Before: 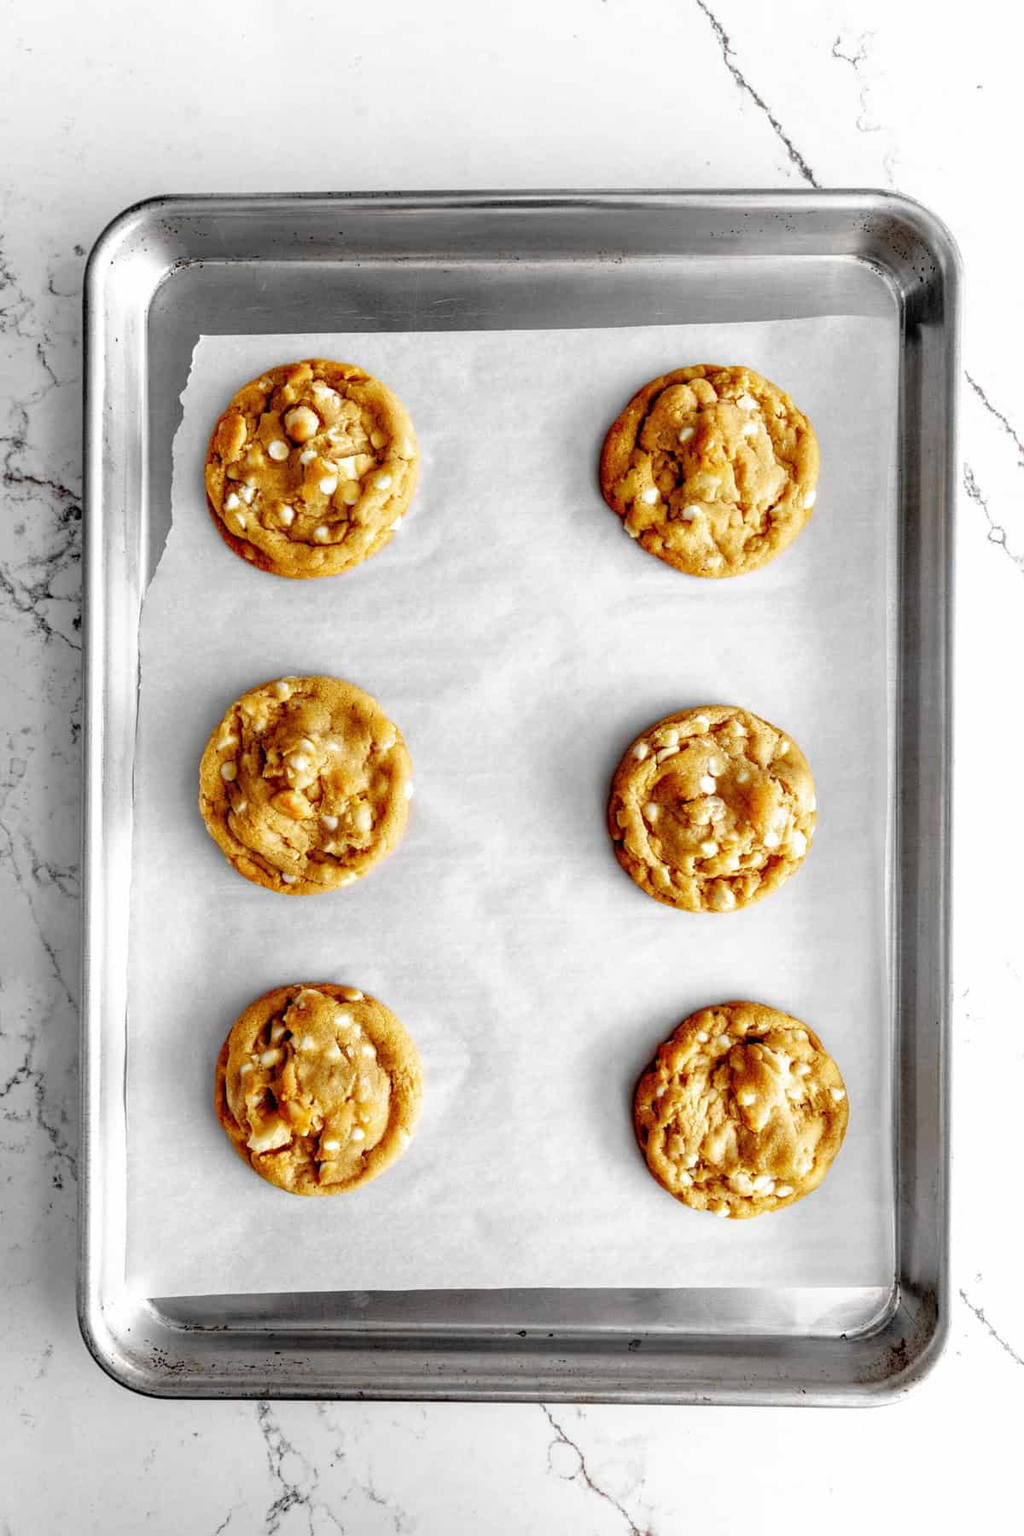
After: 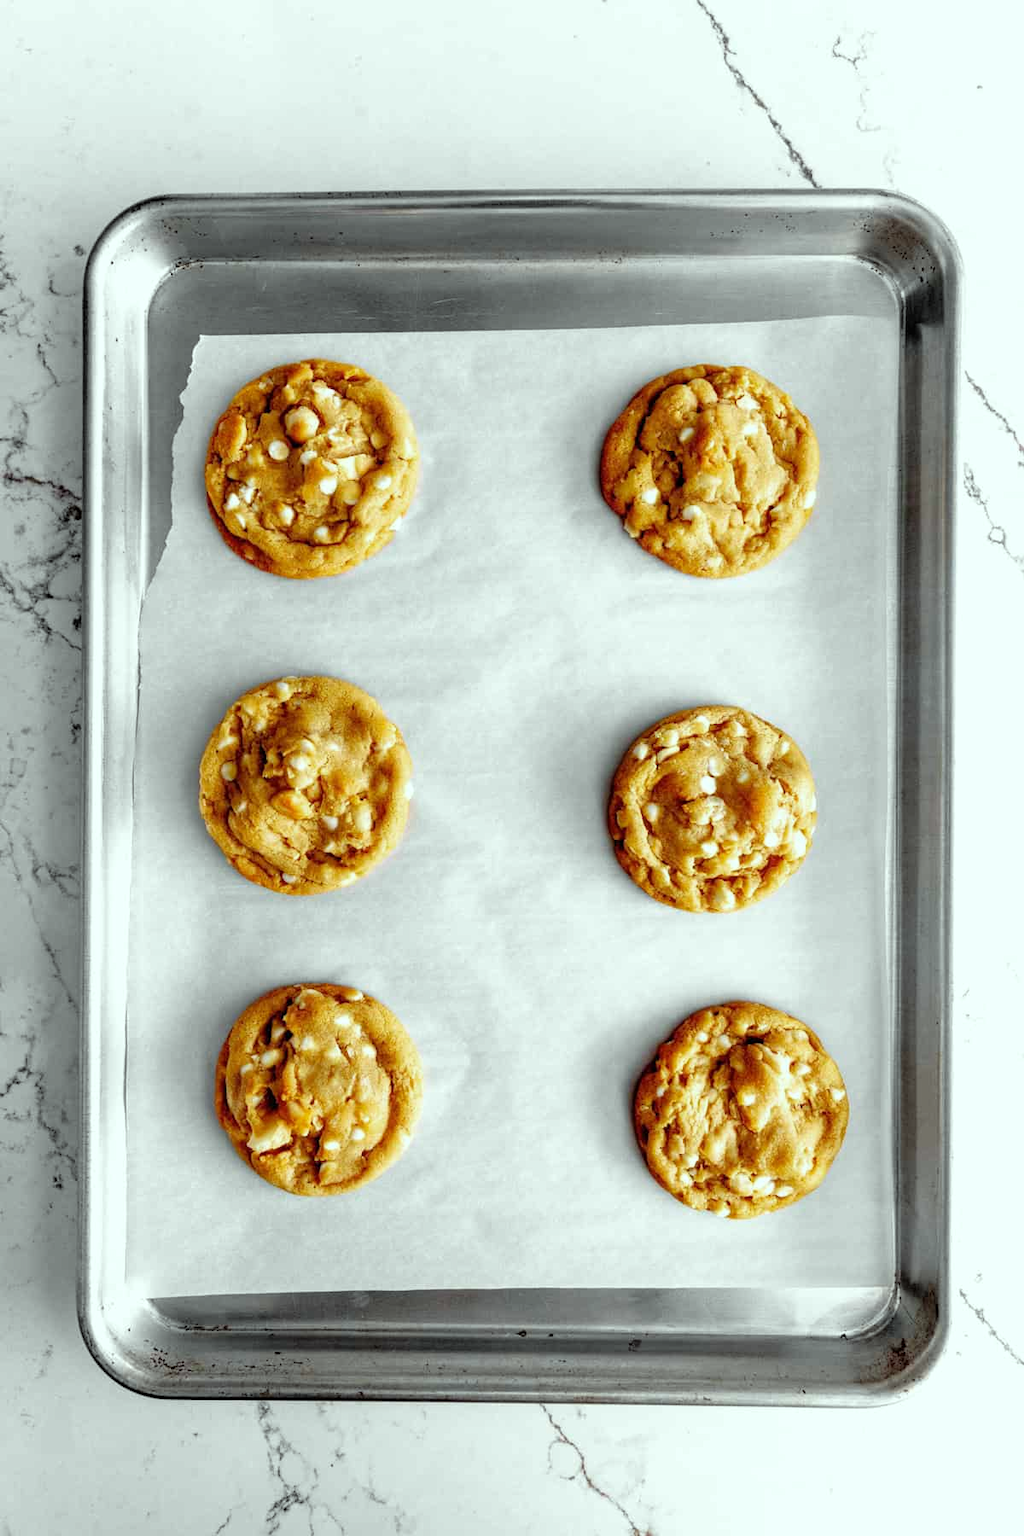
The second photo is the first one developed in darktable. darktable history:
color correction: highlights a* -6.76, highlights b* 0.533
